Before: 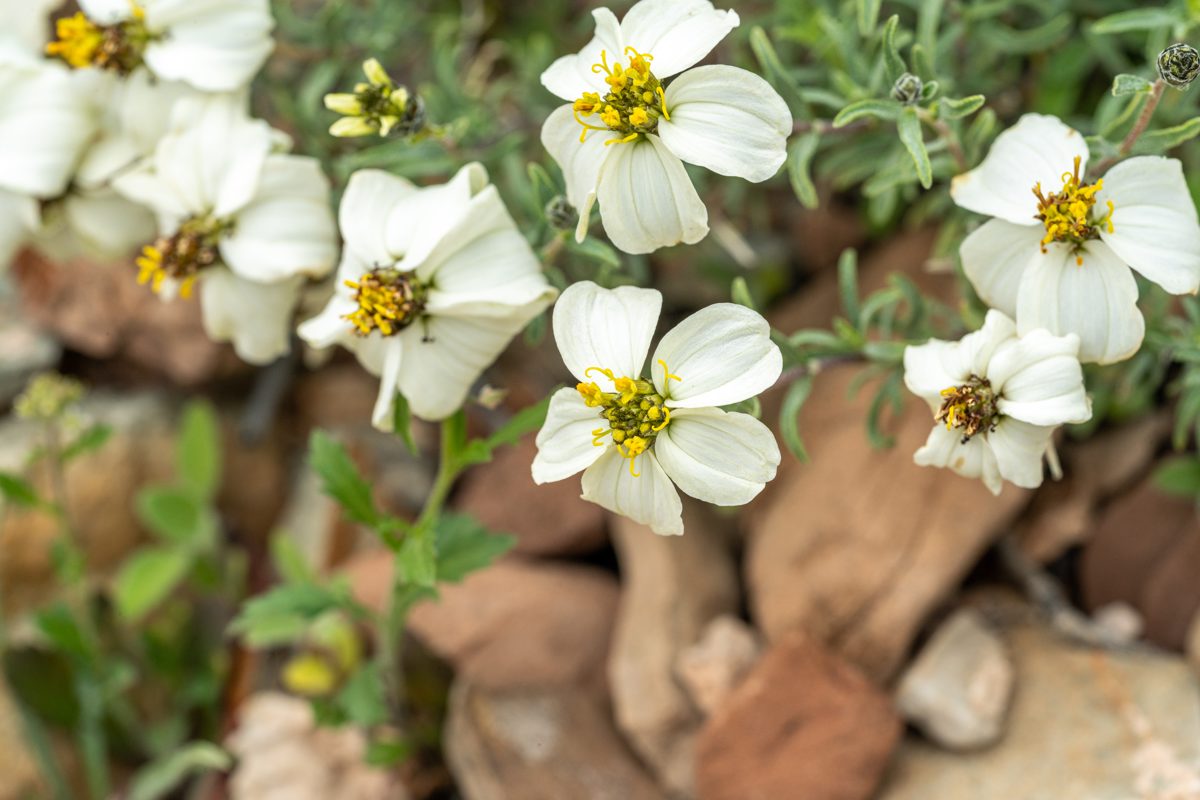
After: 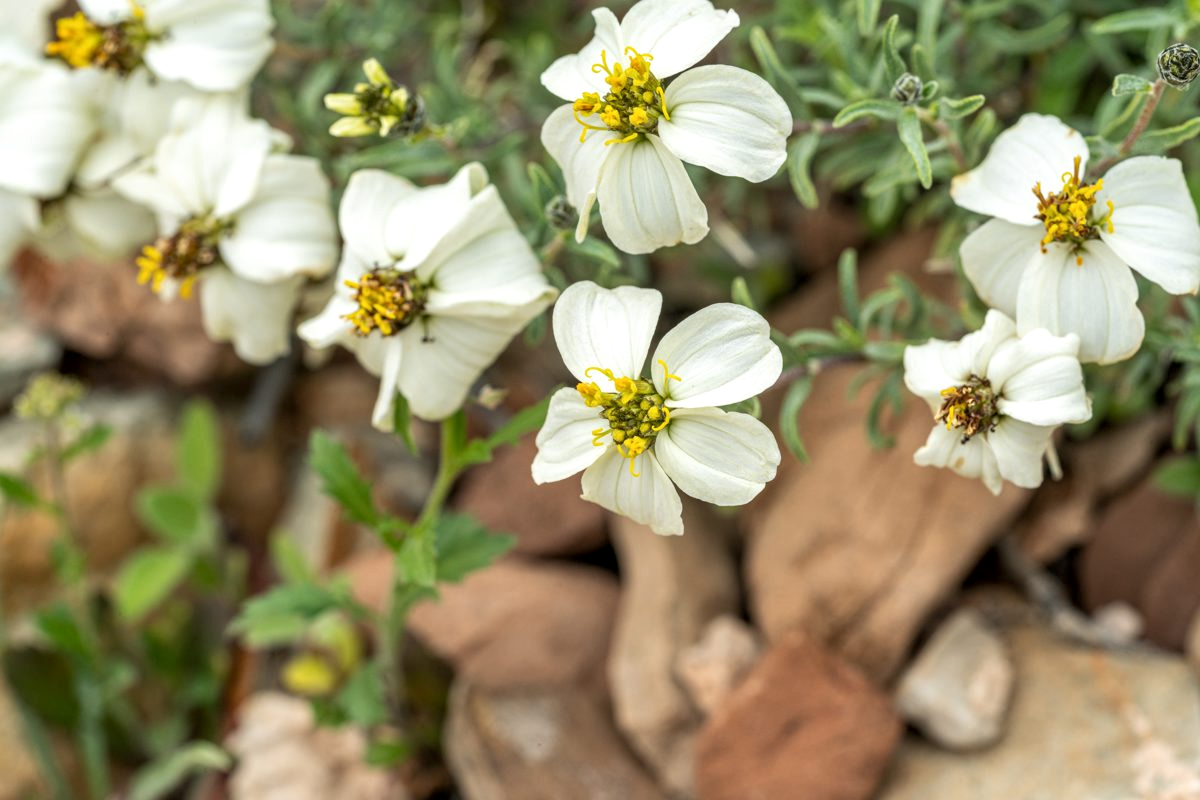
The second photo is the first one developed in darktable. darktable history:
local contrast: highlights 103%, shadows 101%, detail 120%, midtone range 0.2
